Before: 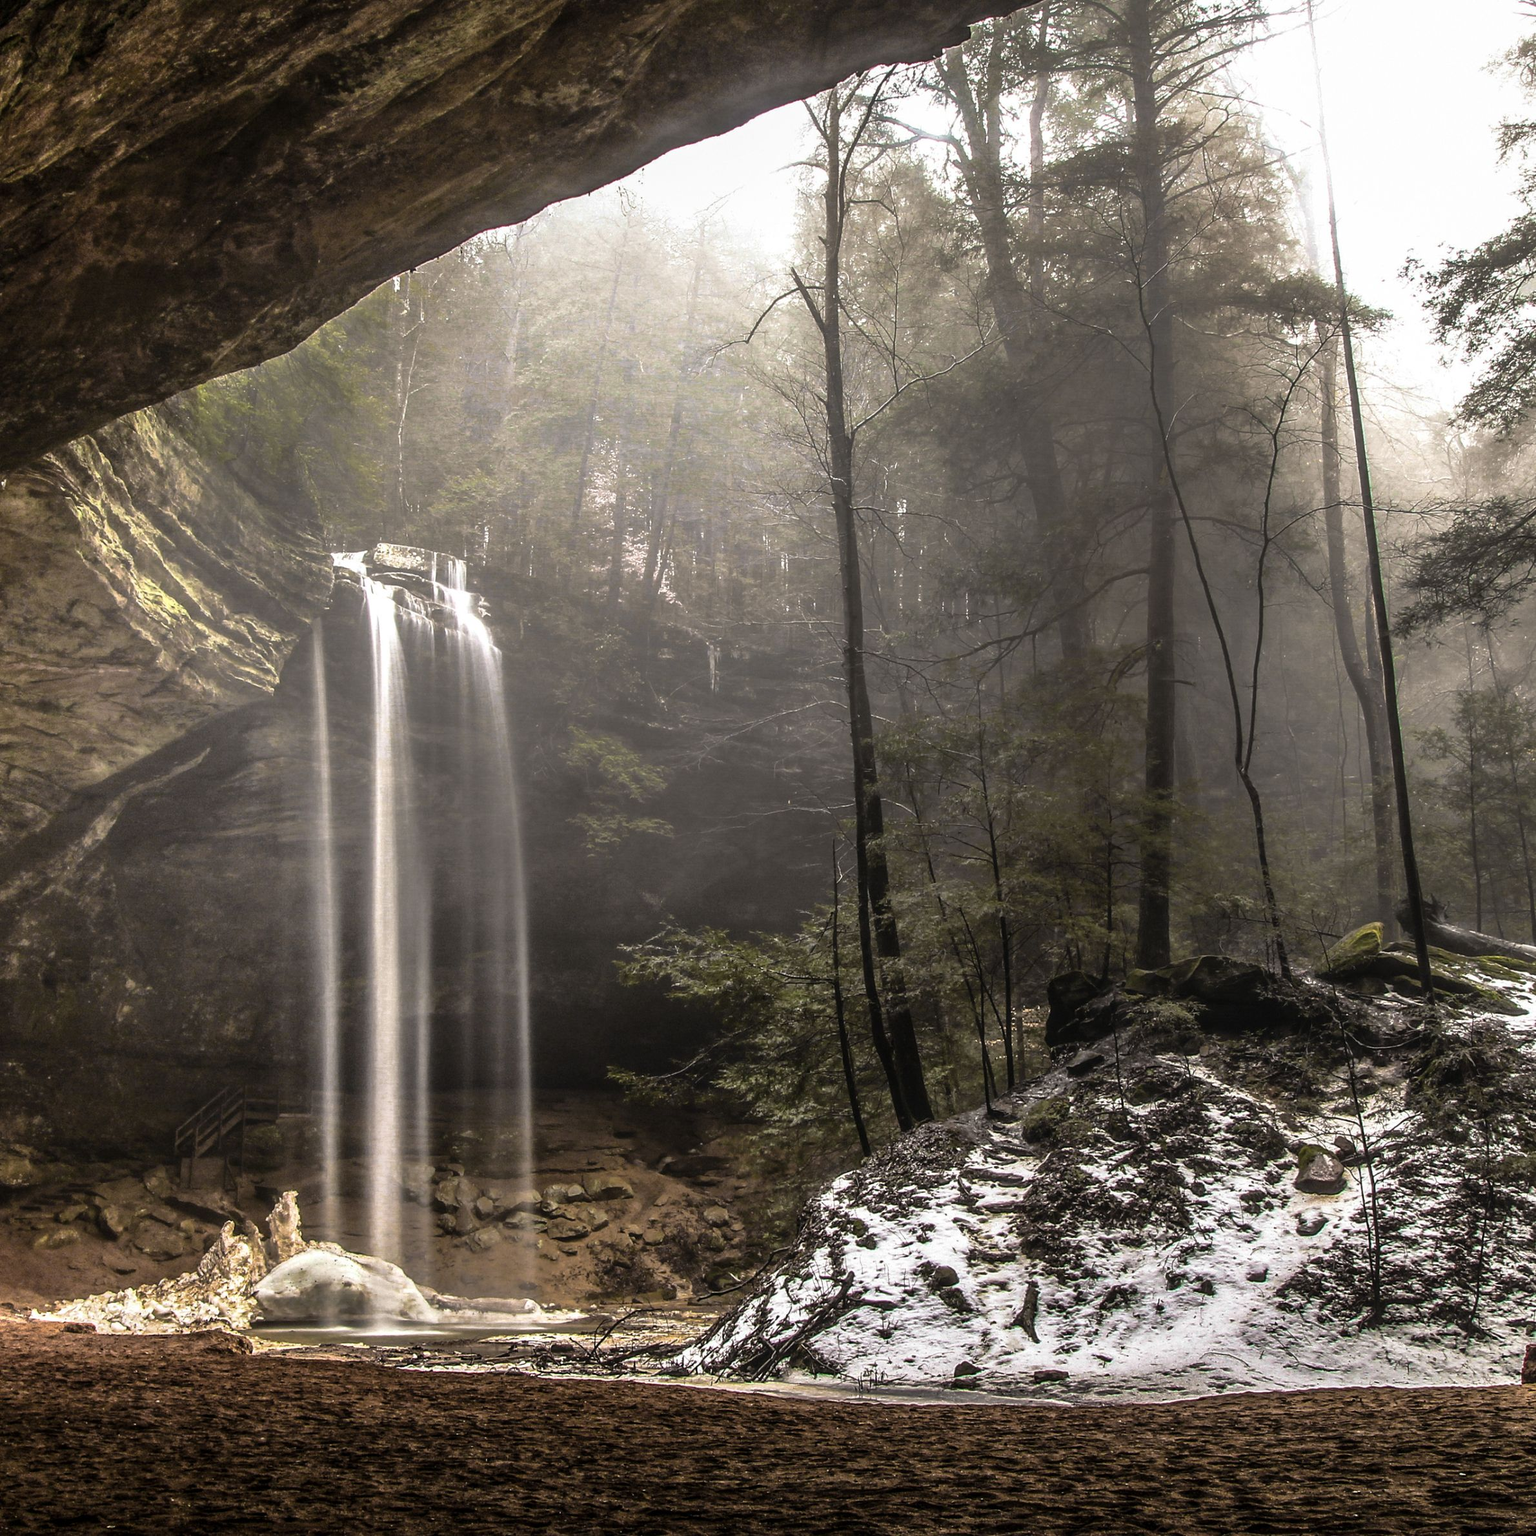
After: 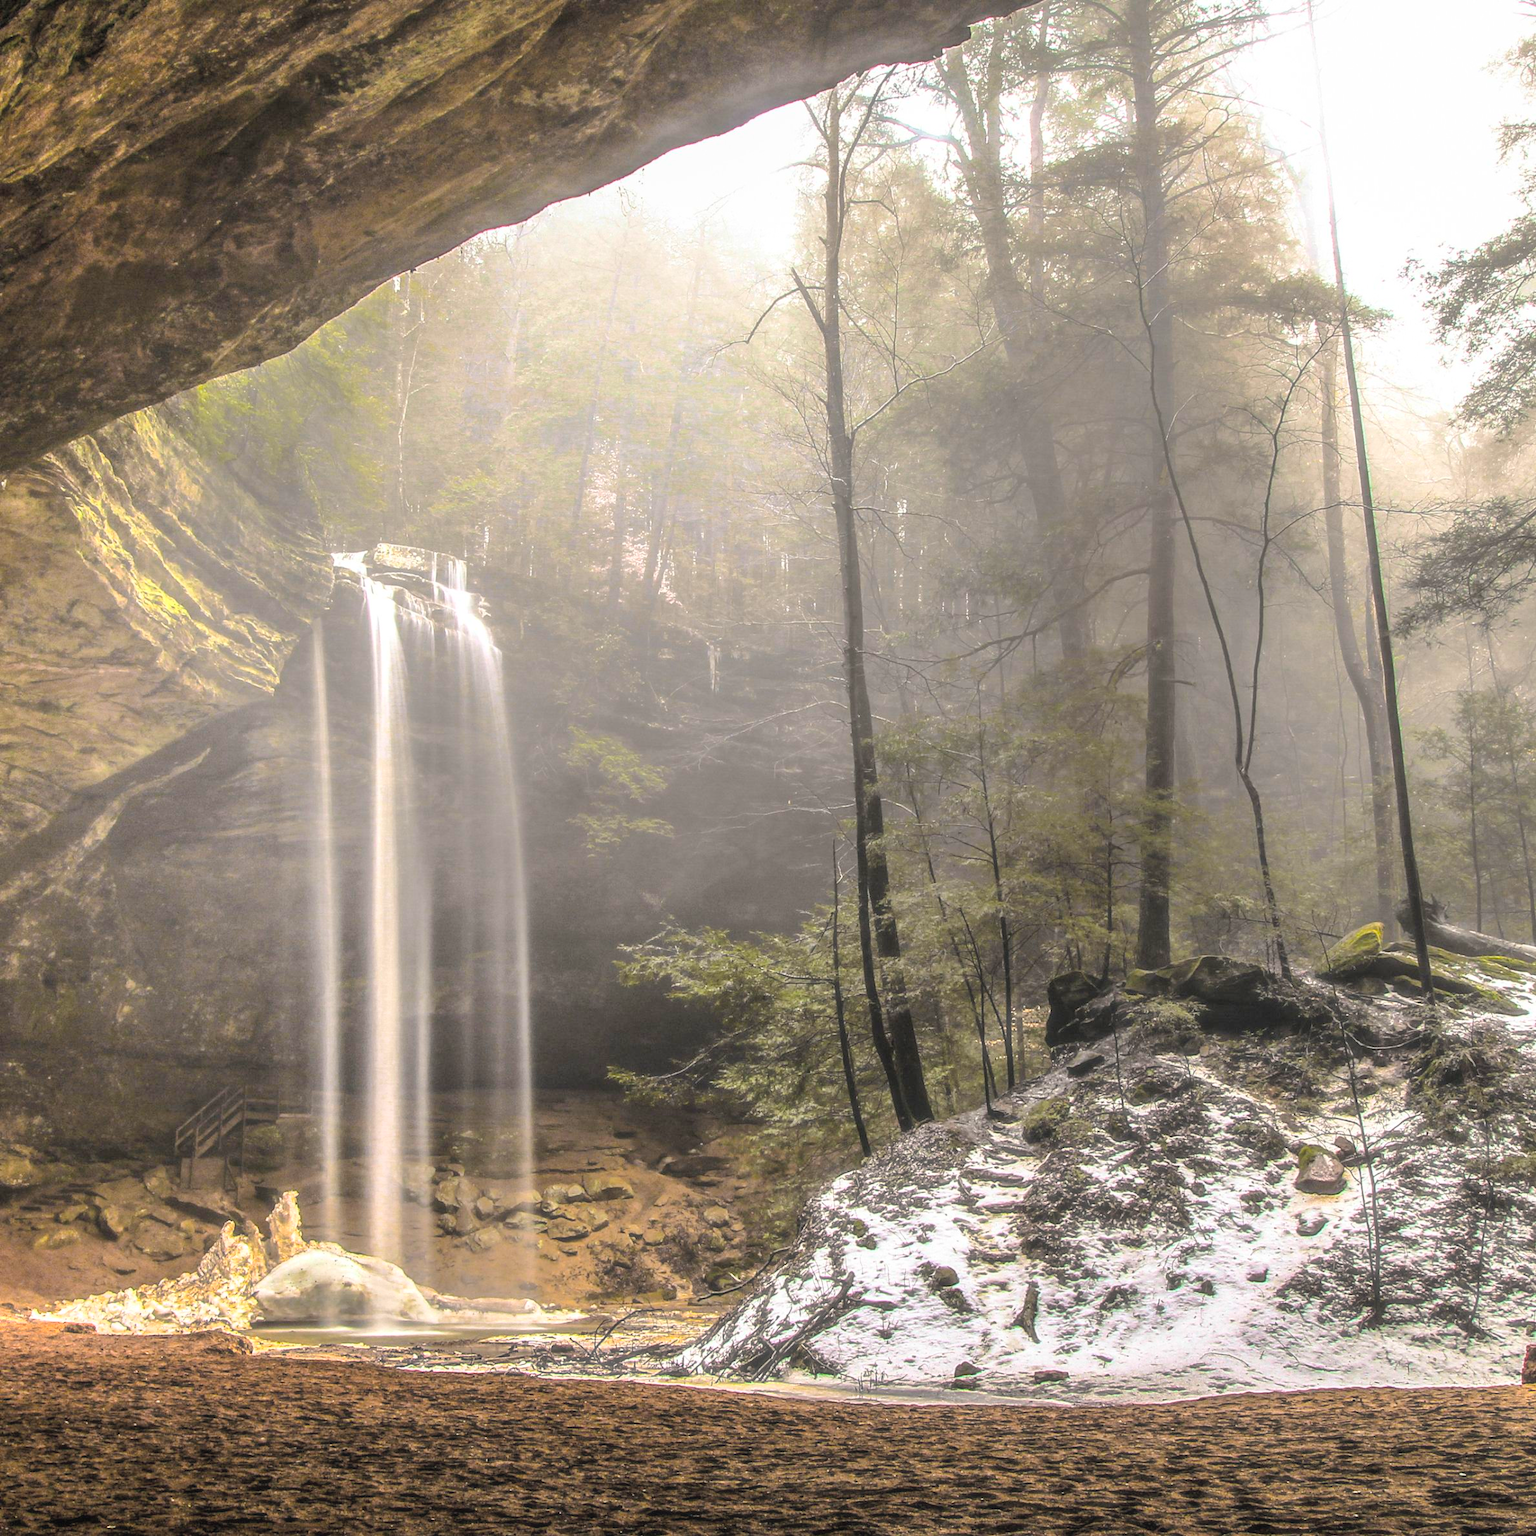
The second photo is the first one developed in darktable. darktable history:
global tonemap: drago (0.7, 100)
color balance: output saturation 120%
exposure: black level correction 0, exposure 1.1 EV, compensate exposure bias true, compensate highlight preservation false
haze removal: strength -0.05
